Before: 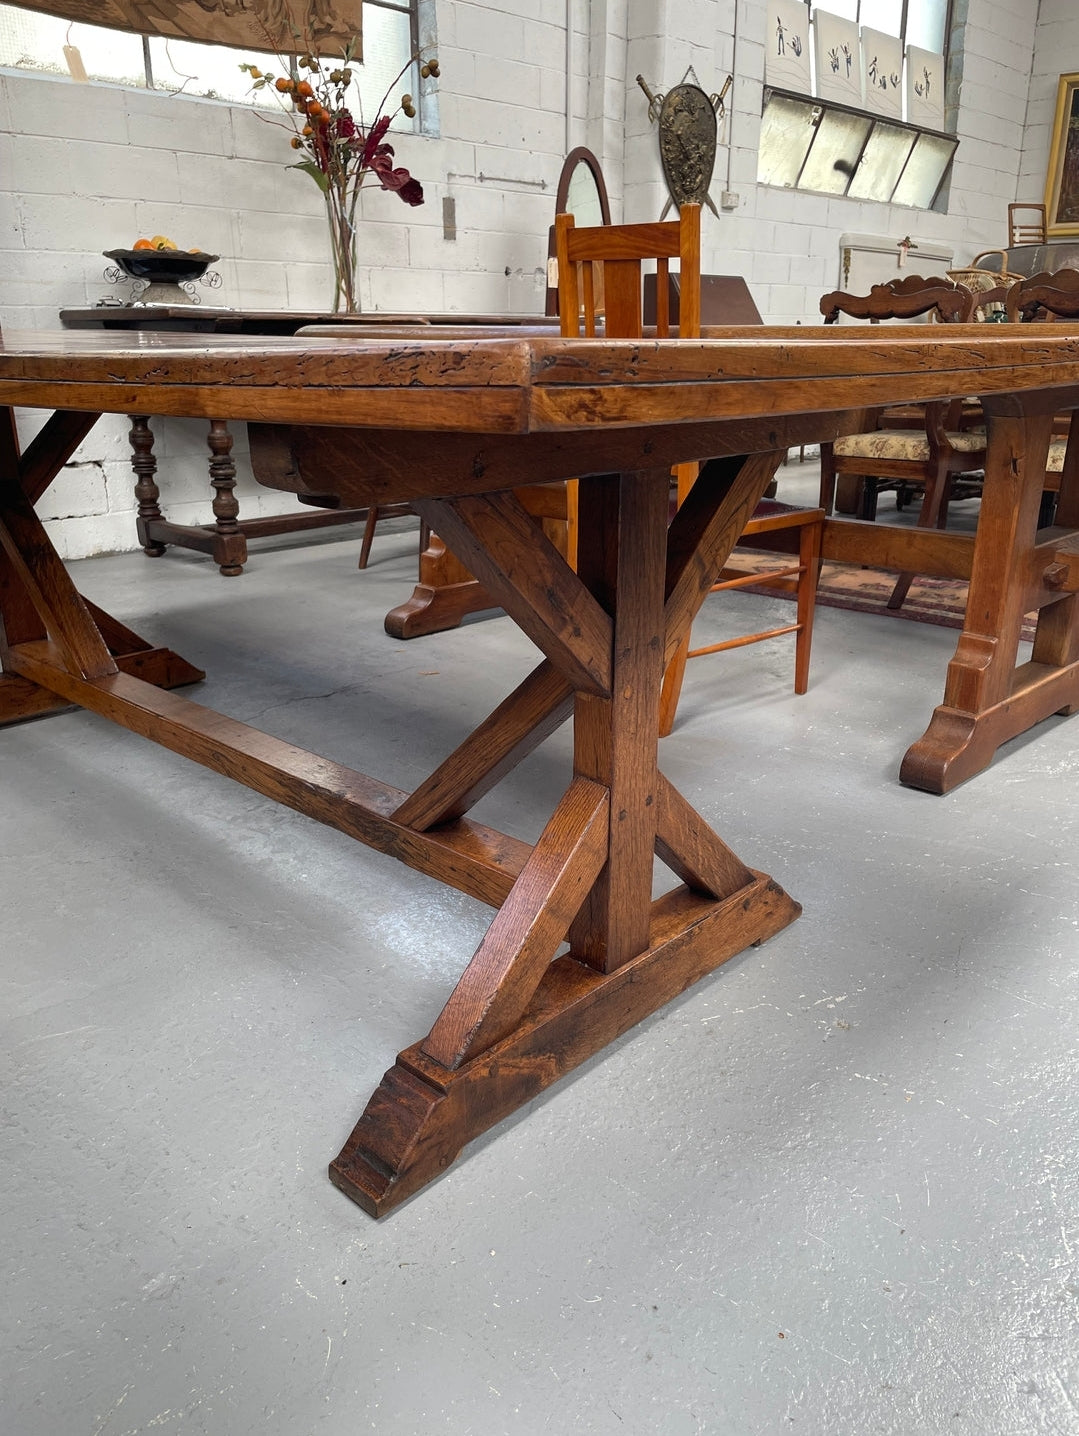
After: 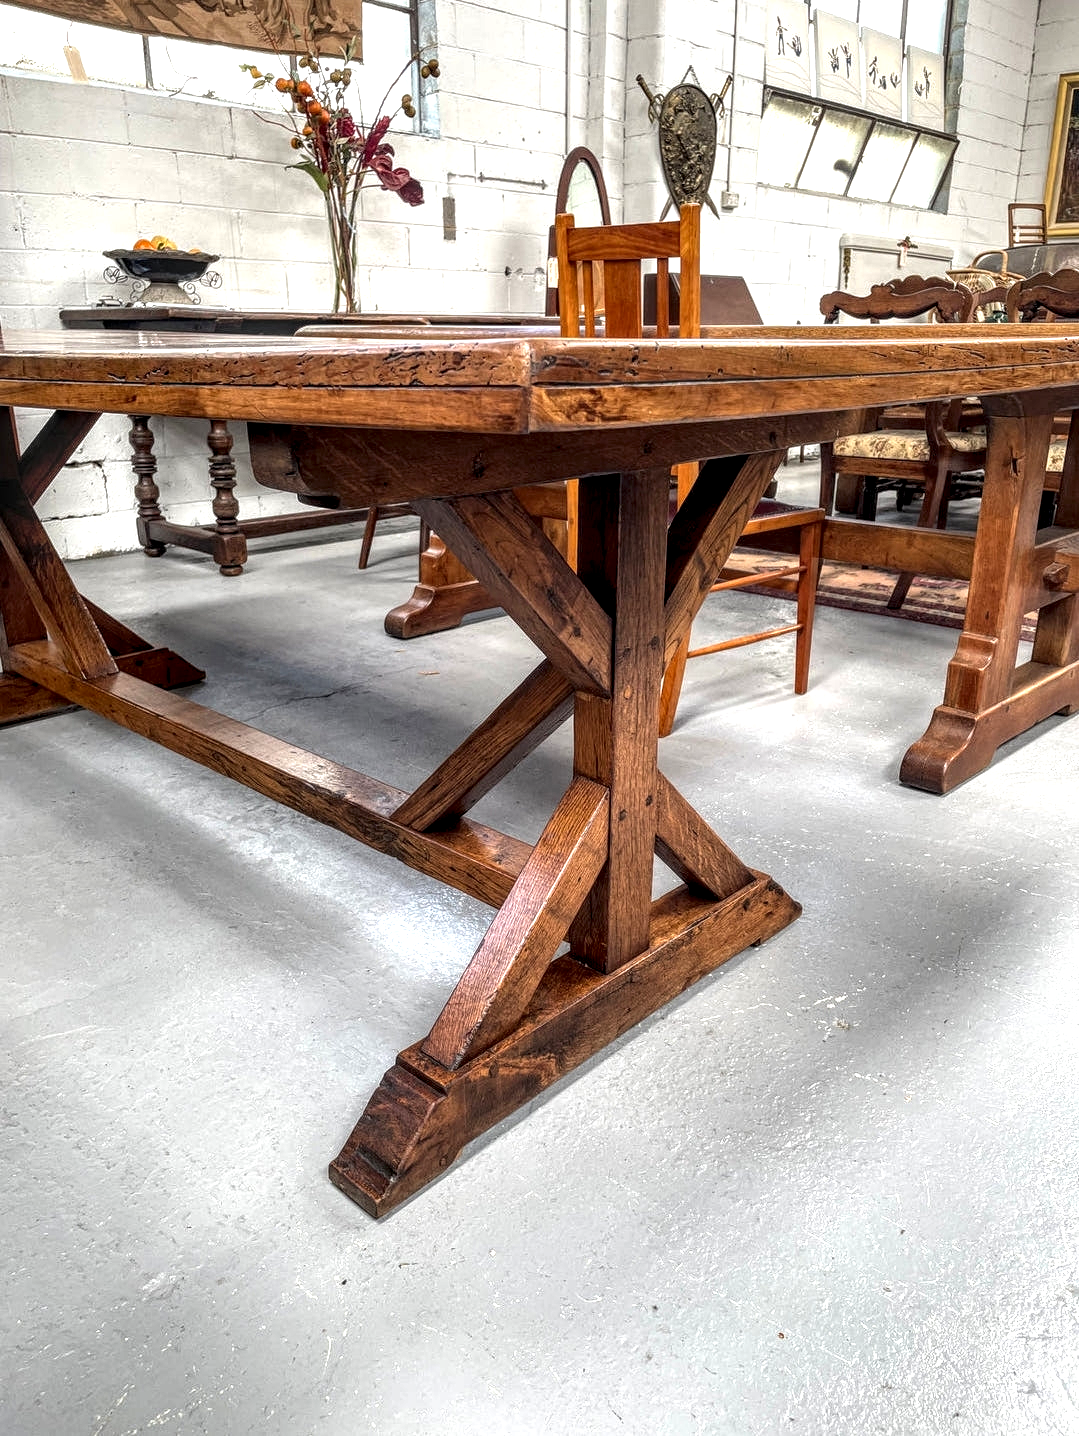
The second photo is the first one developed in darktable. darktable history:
exposure: black level correction 0, exposure 0.7 EV, compensate exposure bias true, compensate highlight preservation false
local contrast: highlights 0%, shadows 0%, detail 182%
